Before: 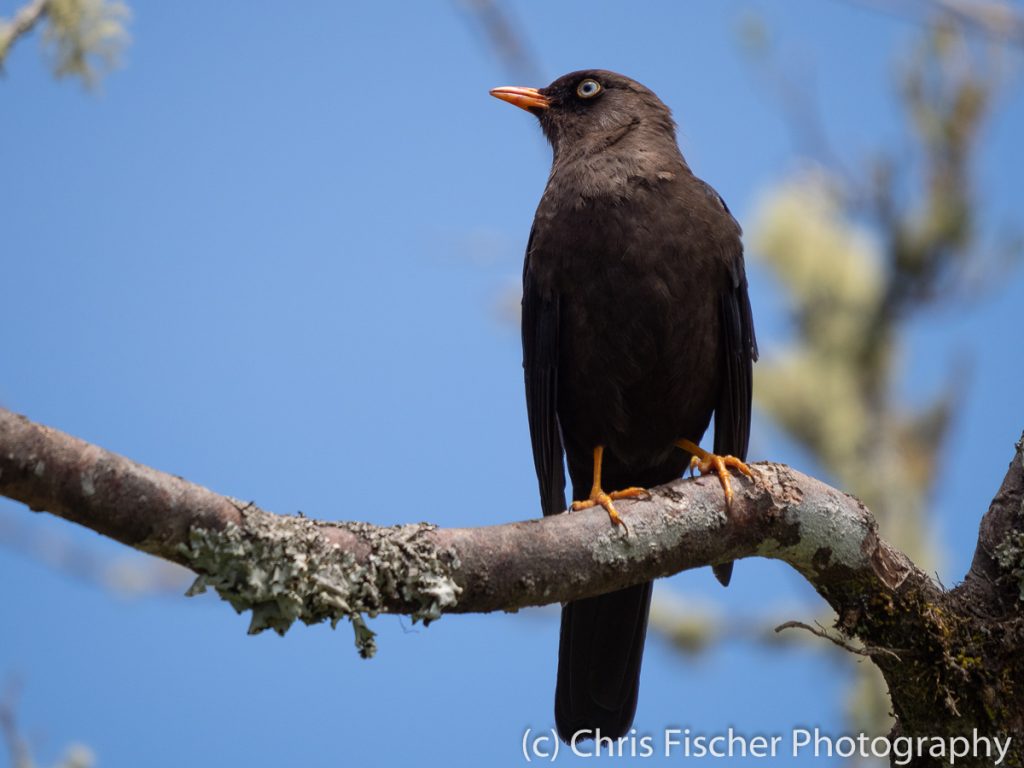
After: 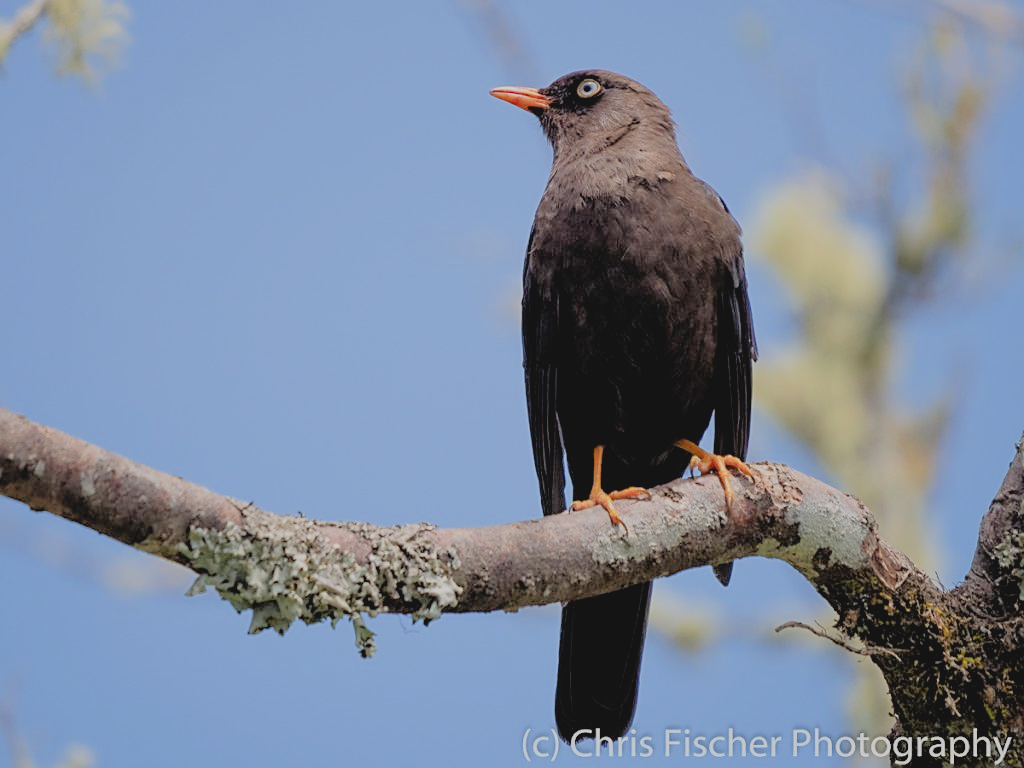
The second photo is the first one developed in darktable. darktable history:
contrast brightness saturation: contrast -0.094, brightness 0.045, saturation 0.077
exposure: black level correction 0, exposure 1.2 EV, compensate exposure bias true, compensate highlight preservation false
sharpen: on, module defaults
filmic rgb: black relative exposure -4.49 EV, white relative exposure 6.54 EV, hardness 1.88, contrast 0.511
